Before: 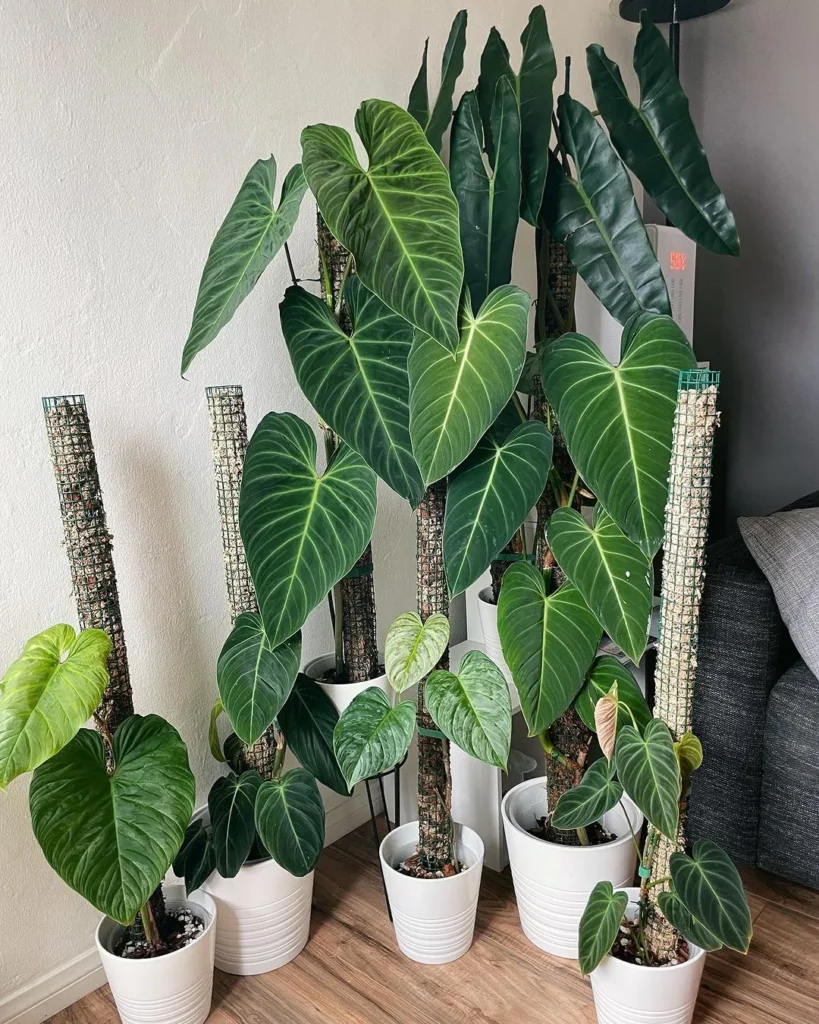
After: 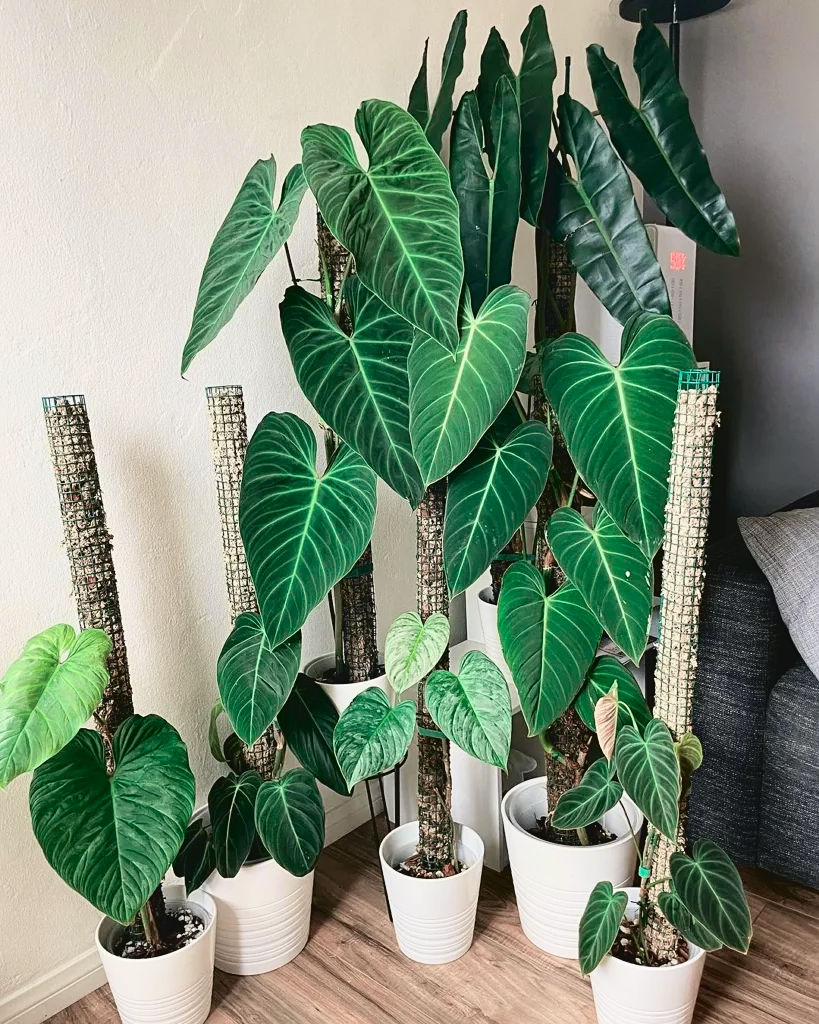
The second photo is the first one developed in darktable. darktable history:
sharpen: amount 0.2
tone curve: curves: ch0 [(0, 0.039) (0.104, 0.094) (0.285, 0.301) (0.689, 0.764) (0.89, 0.926) (0.994, 0.971)]; ch1 [(0, 0) (0.337, 0.249) (0.437, 0.411) (0.485, 0.487) (0.515, 0.514) (0.566, 0.563) (0.641, 0.655) (1, 1)]; ch2 [(0, 0) (0.314, 0.301) (0.421, 0.411) (0.502, 0.505) (0.528, 0.54) (0.557, 0.555) (0.612, 0.583) (0.722, 0.67) (1, 1)], color space Lab, independent channels, preserve colors none
